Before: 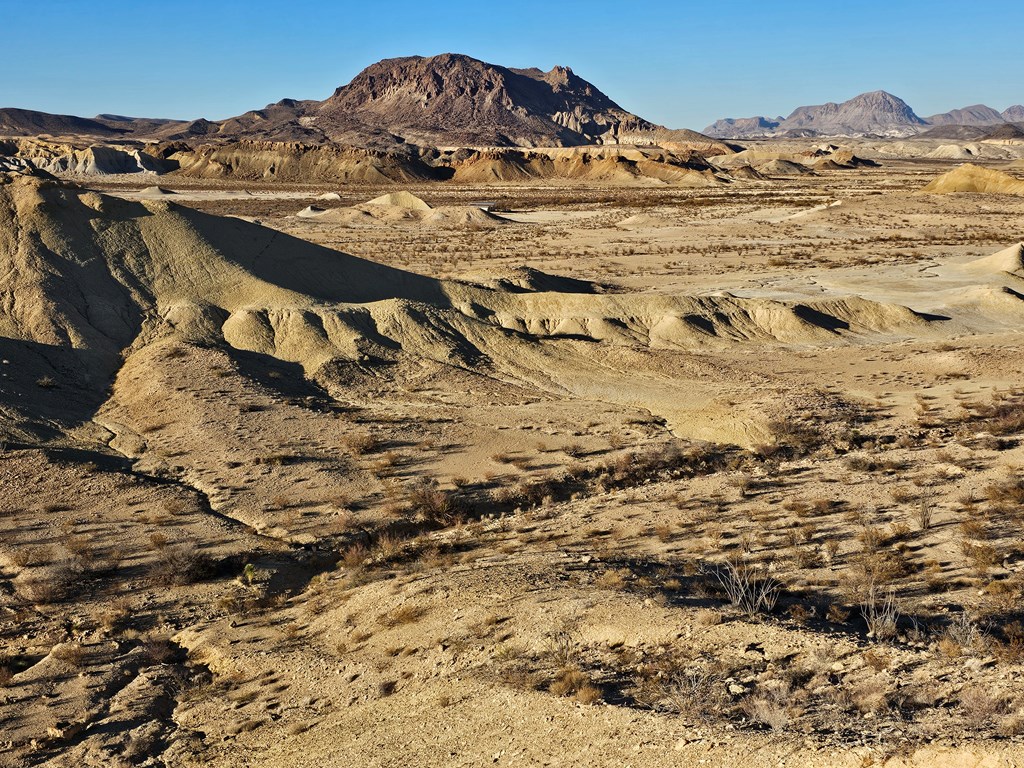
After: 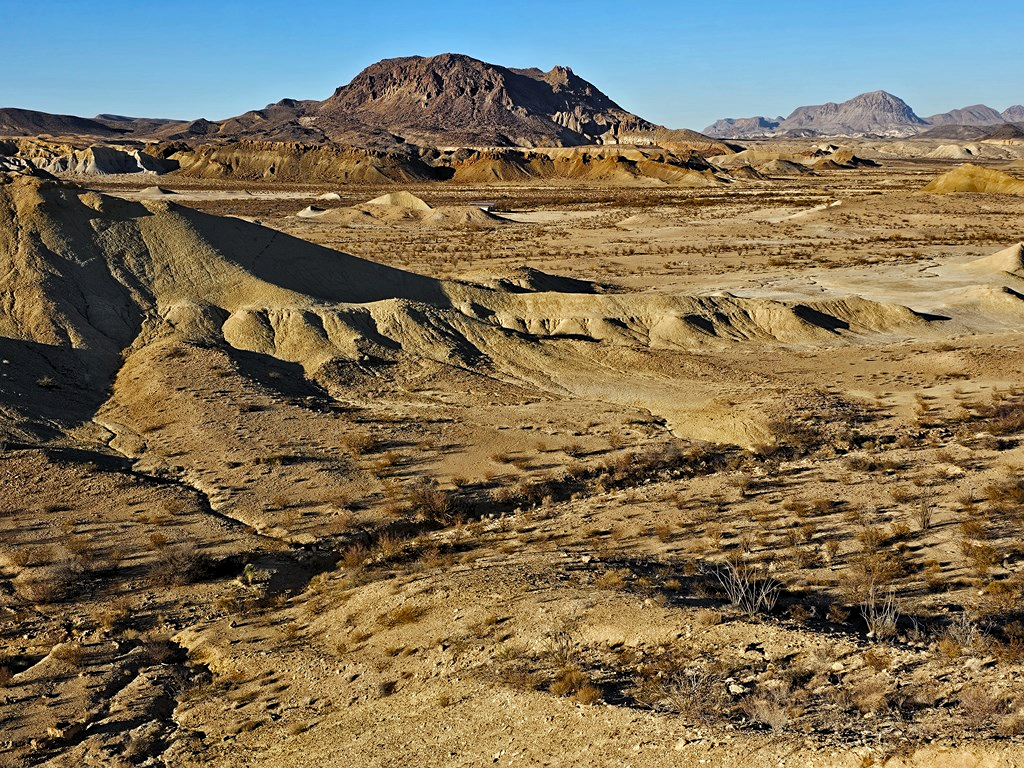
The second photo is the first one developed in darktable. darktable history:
color zones: curves: ch0 [(0.11, 0.396) (0.195, 0.36) (0.25, 0.5) (0.303, 0.412) (0.357, 0.544) (0.75, 0.5) (0.967, 0.328)]; ch1 [(0, 0.468) (0.112, 0.512) (0.202, 0.6) (0.25, 0.5) (0.307, 0.352) (0.357, 0.544) (0.75, 0.5) (0.963, 0.524)]
levels: levels [0.026, 0.507, 0.987]
sharpen: amount 0.2
